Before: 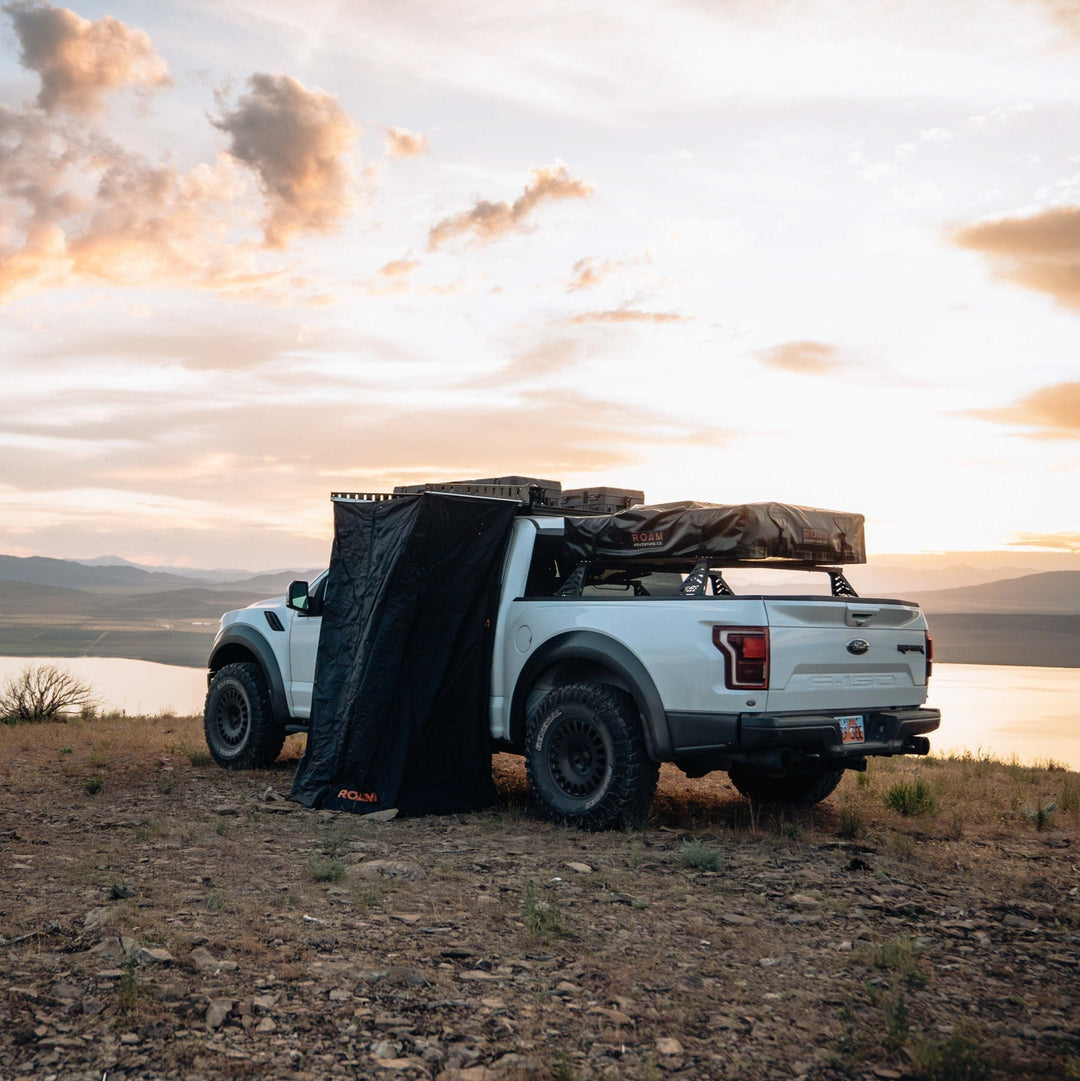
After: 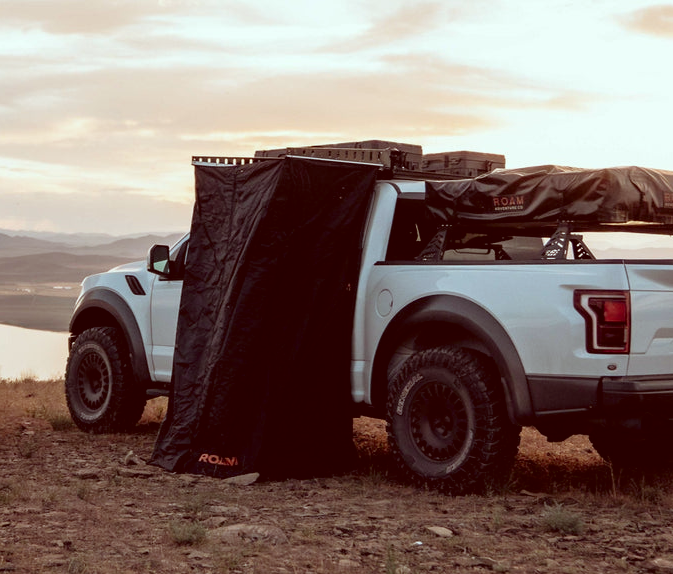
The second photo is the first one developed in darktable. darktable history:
color correction: highlights a* -6.99, highlights b* -0.203, shadows a* 20.42, shadows b* 11.54
crop: left 12.961%, top 31.136%, right 24.681%, bottom 15.728%
contrast brightness saturation: saturation -0.165
